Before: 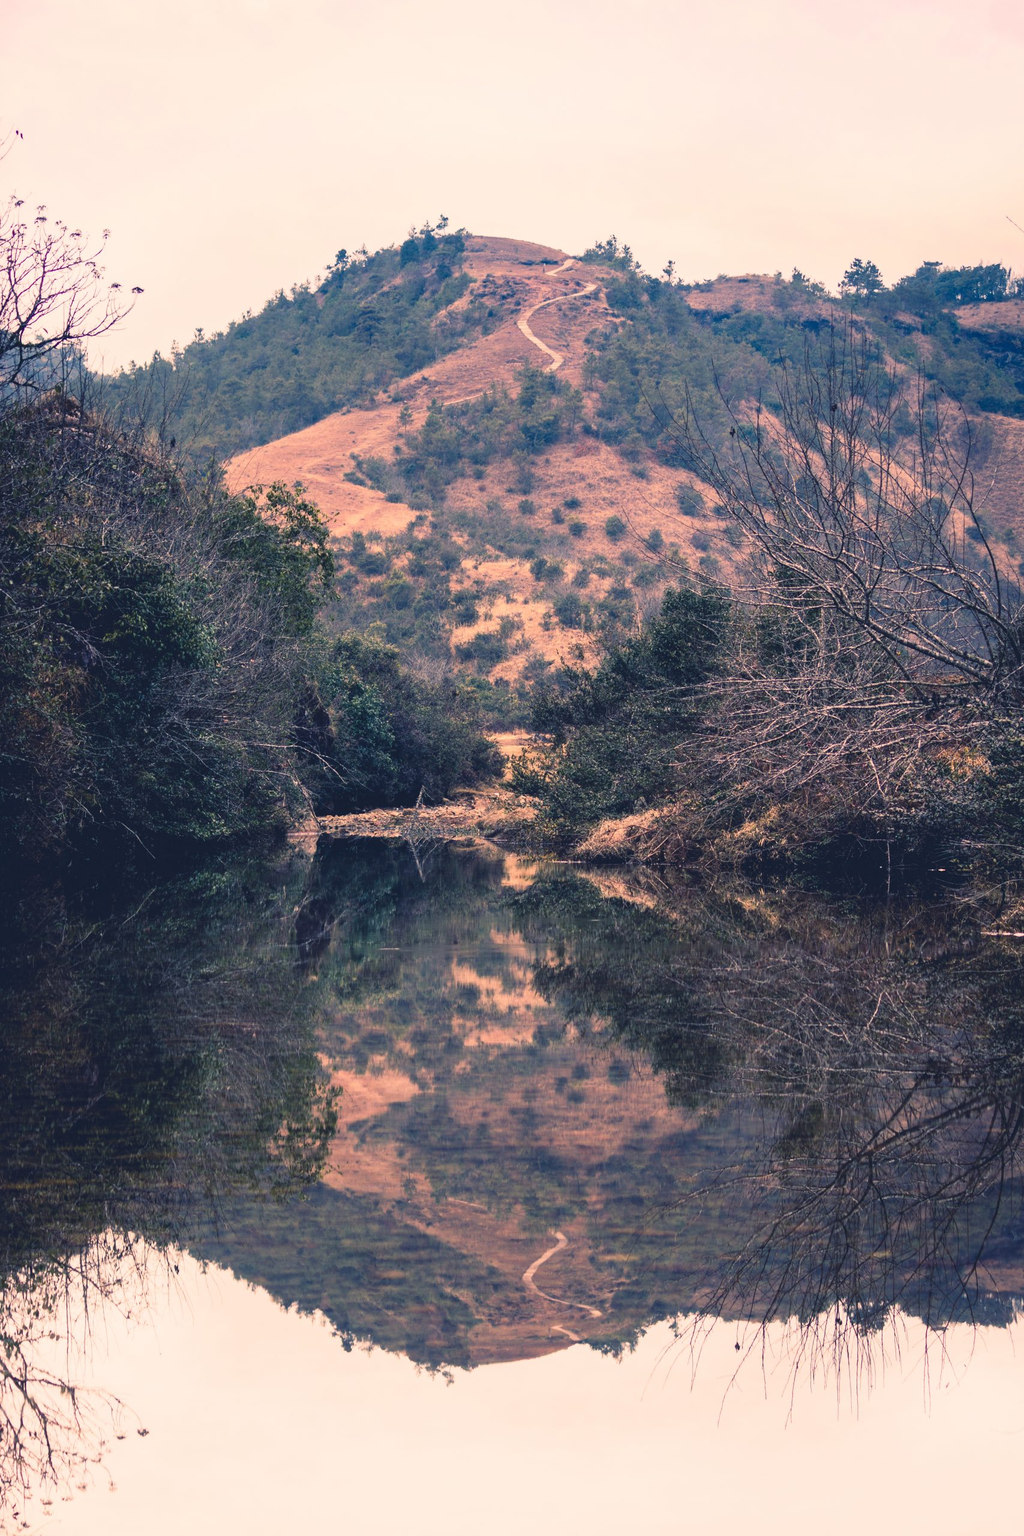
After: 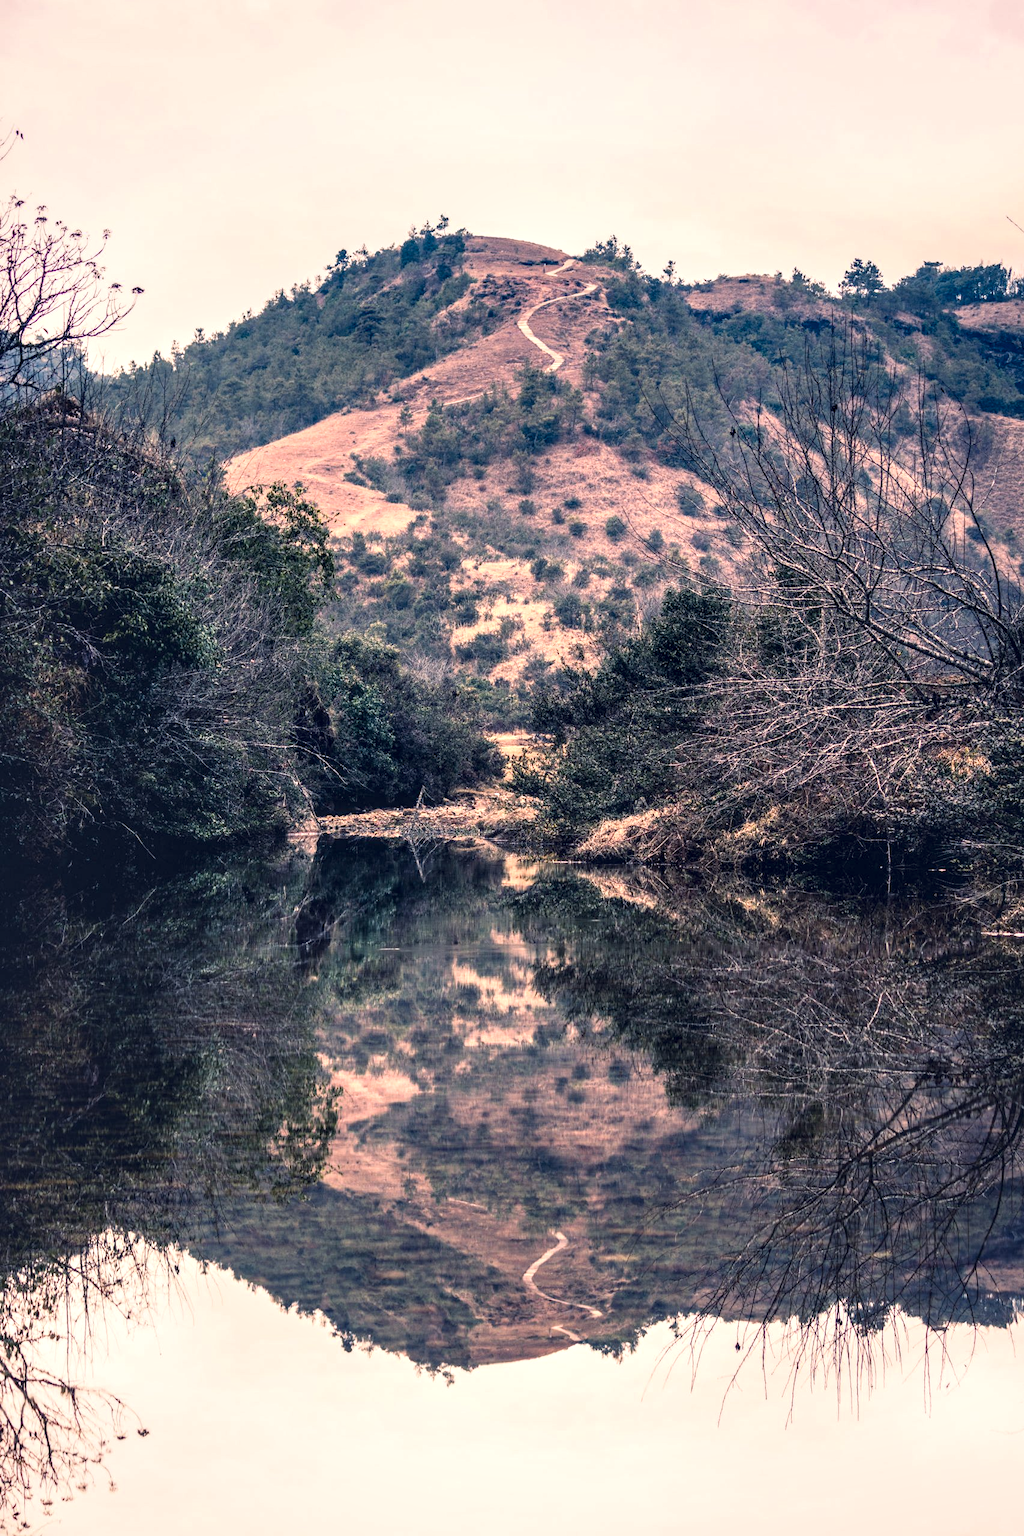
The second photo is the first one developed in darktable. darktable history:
local contrast: highlights 63%, shadows 54%, detail 168%, midtone range 0.516
exposure: exposure -0.014 EV, compensate highlight preservation false
